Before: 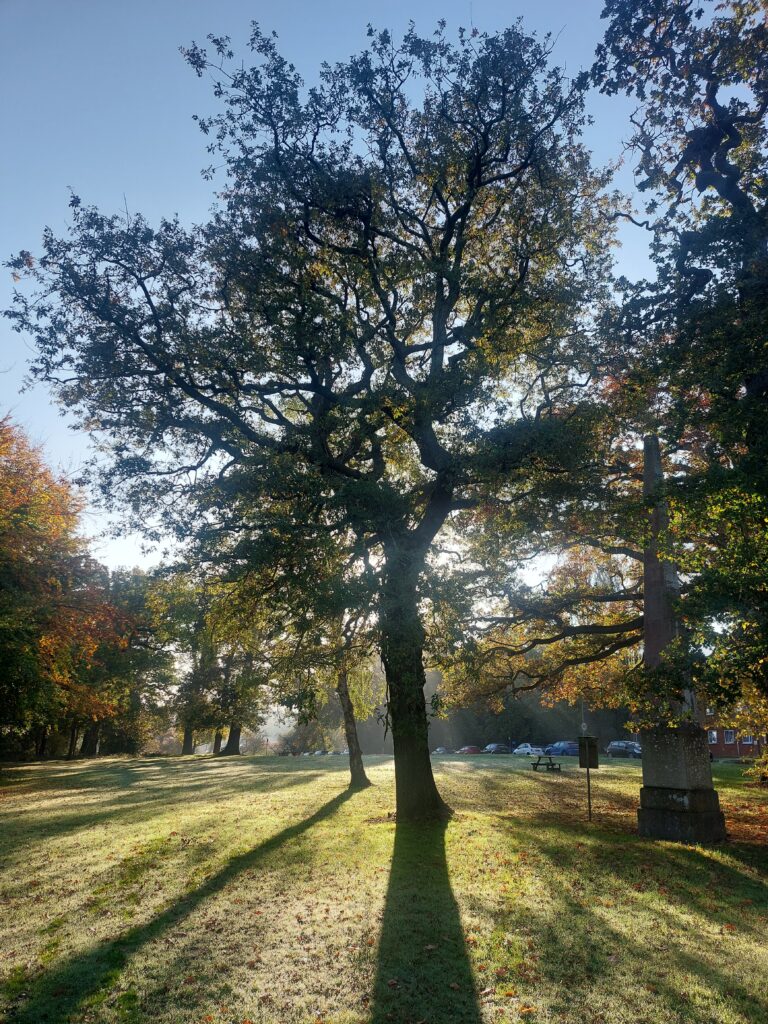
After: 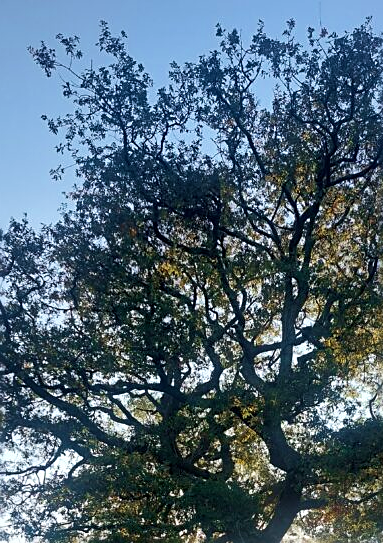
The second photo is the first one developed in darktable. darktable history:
crop: left 19.701%, right 30.33%, bottom 46.898%
color zones: curves: ch0 [(0.11, 0.396) (0.195, 0.36) (0.25, 0.5) (0.303, 0.412) (0.357, 0.544) (0.75, 0.5) (0.967, 0.328)]; ch1 [(0, 0.468) (0.112, 0.512) (0.202, 0.6) (0.25, 0.5) (0.307, 0.352) (0.357, 0.544) (0.75, 0.5) (0.963, 0.524)]
sharpen: on, module defaults
base curve: curves: ch0 [(0, 0) (0.297, 0.298) (1, 1)], preserve colors none
velvia: on, module defaults
contrast brightness saturation: contrast 0.083, saturation 0.023
